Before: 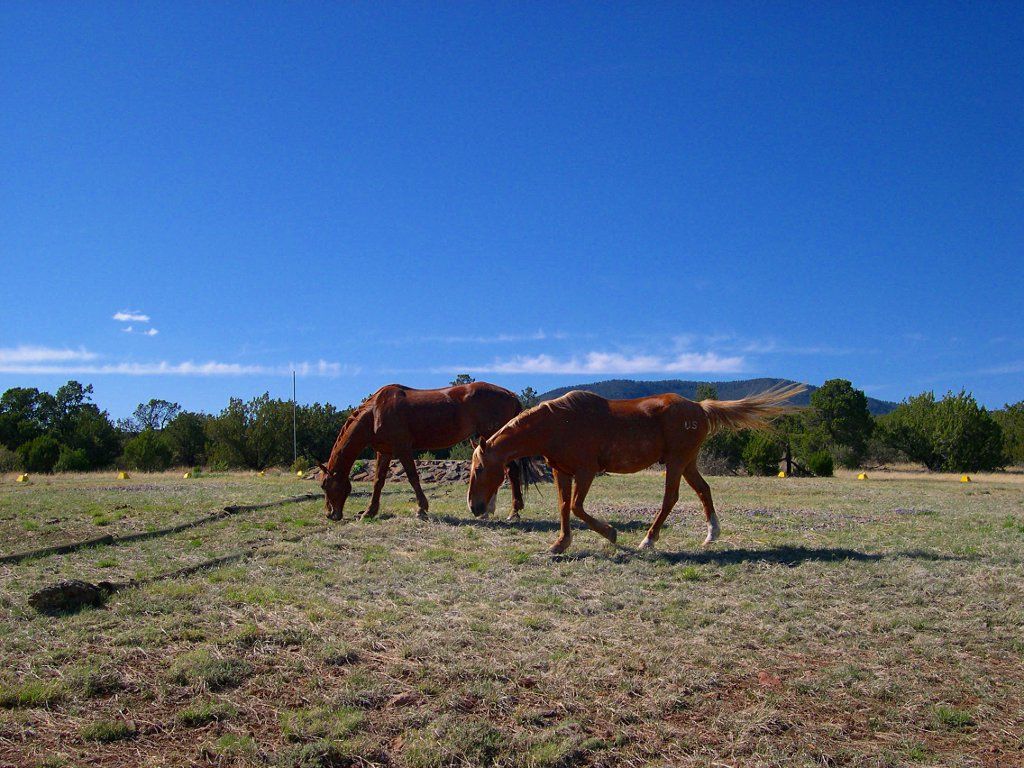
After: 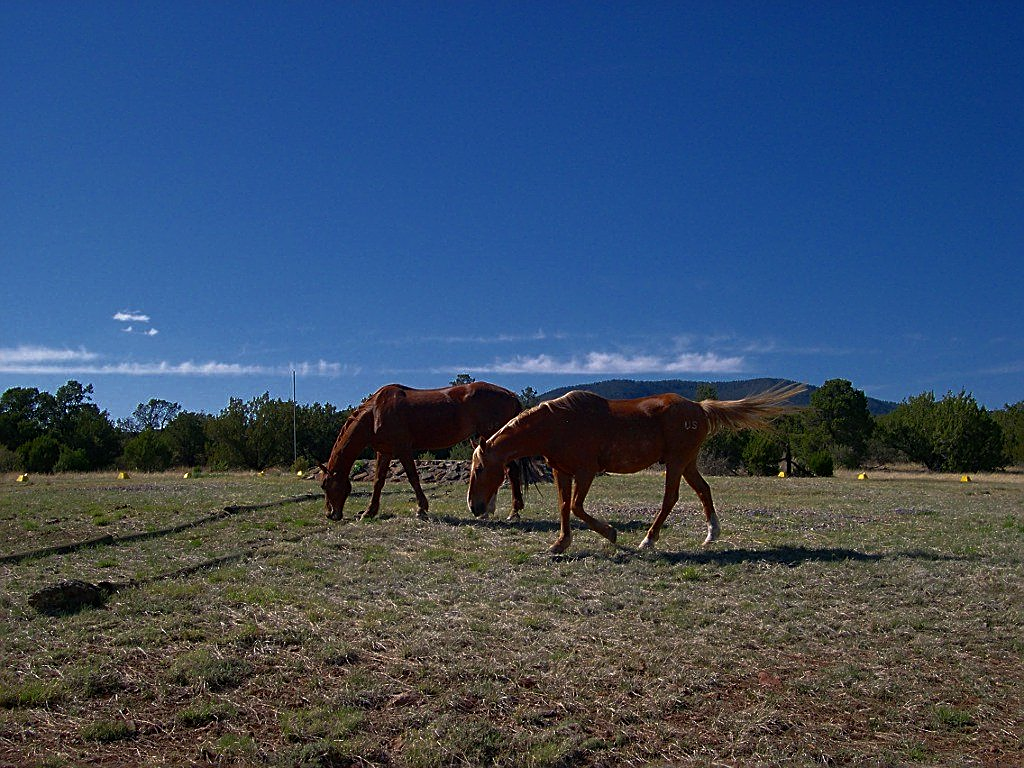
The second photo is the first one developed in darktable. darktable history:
sharpen: on, module defaults
rgb curve: curves: ch0 [(0, 0) (0.415, 0.237) (1, 1)]
